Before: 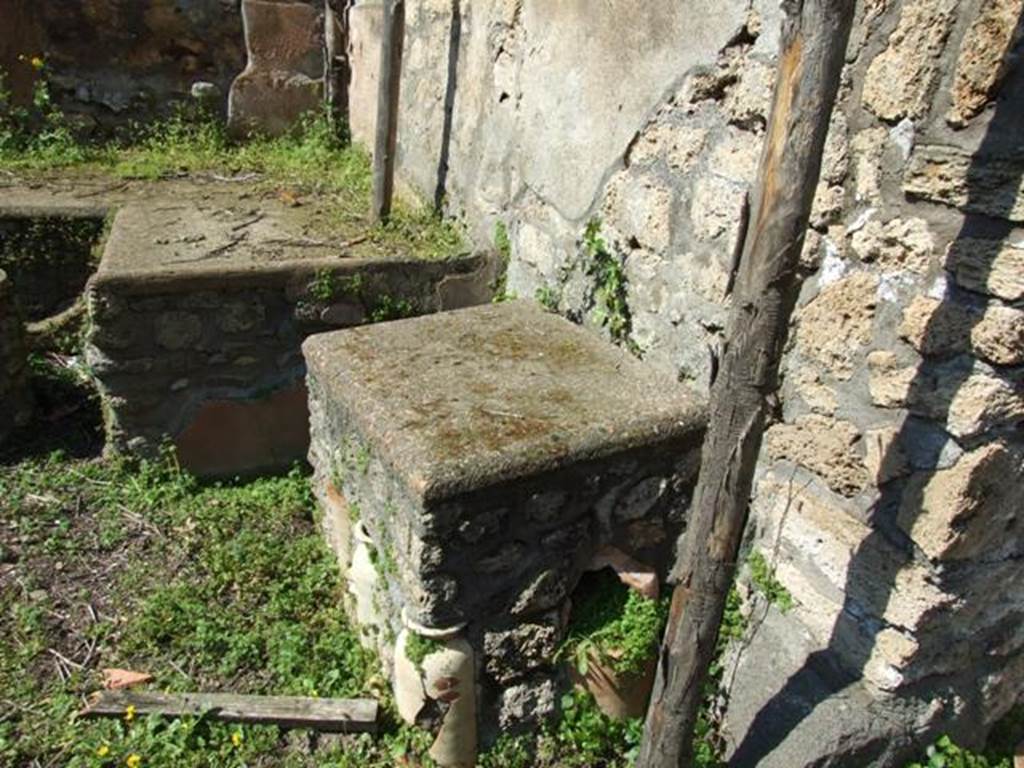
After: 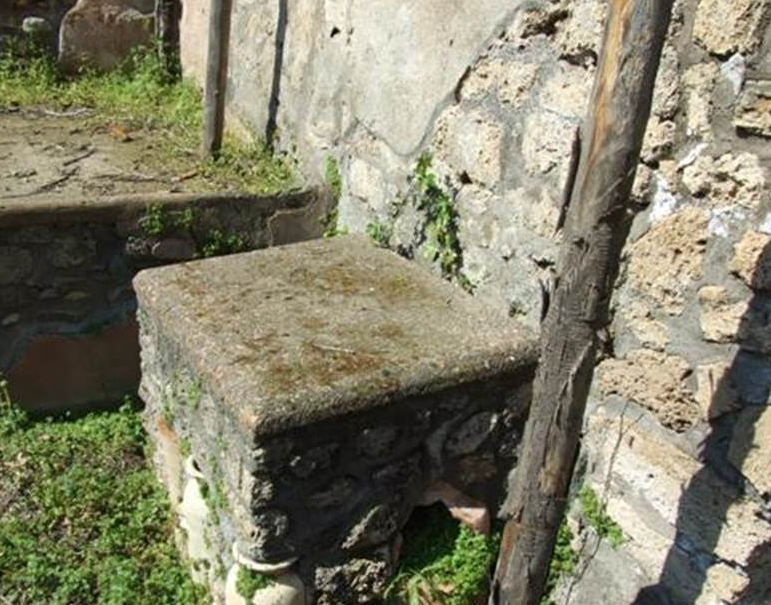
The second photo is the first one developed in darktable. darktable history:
crop: left 16.57%, top 8.546%, right 8.127%, bottom 12.56%
